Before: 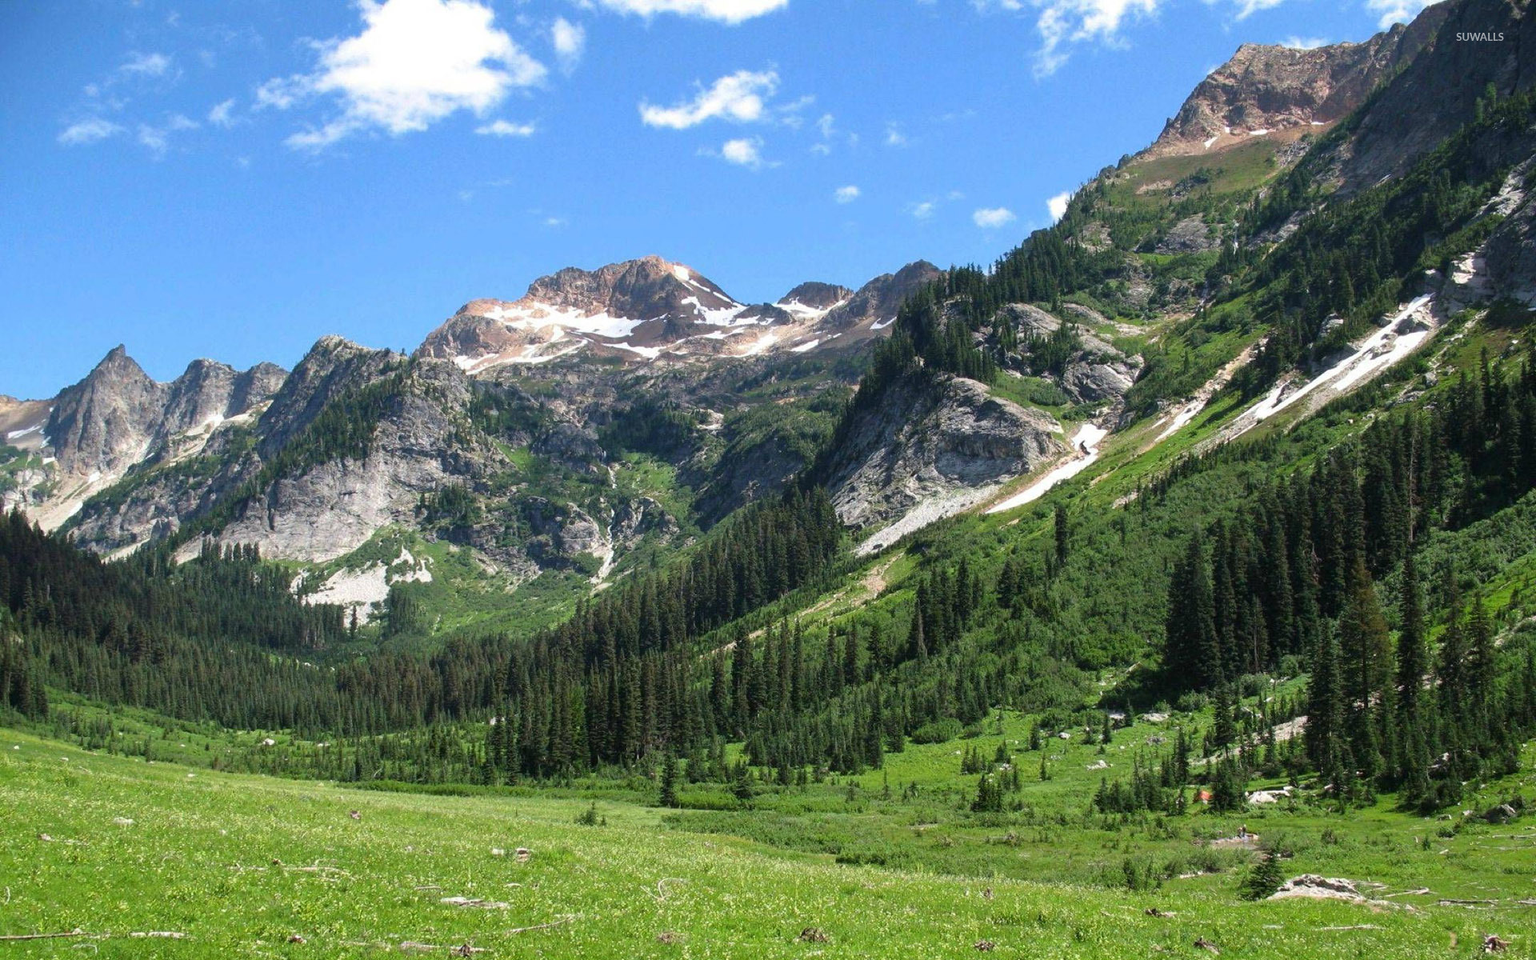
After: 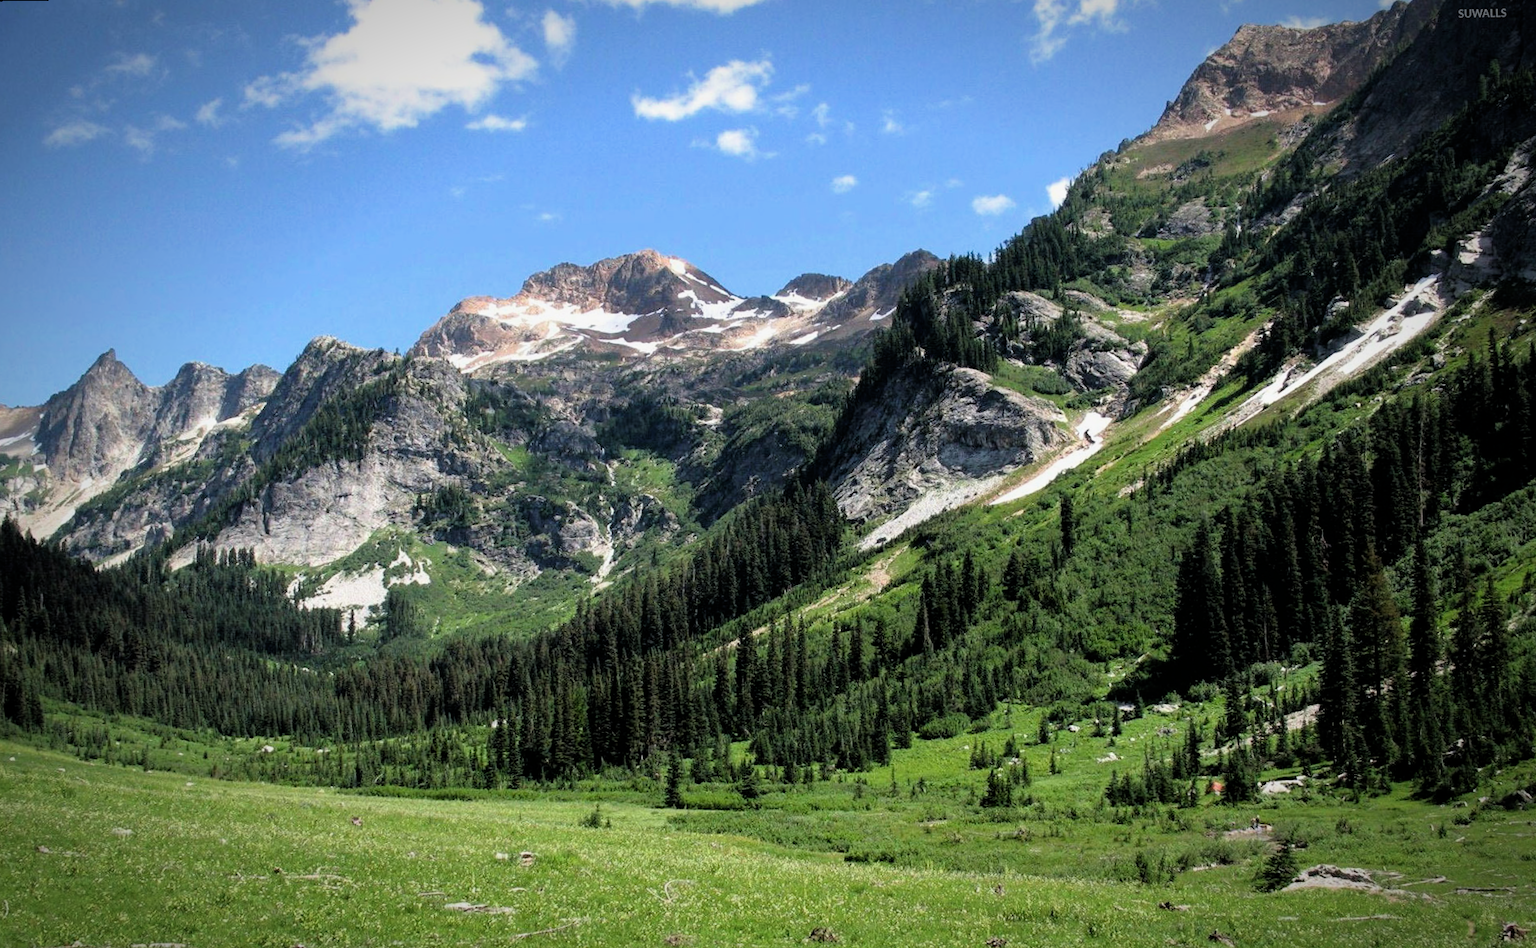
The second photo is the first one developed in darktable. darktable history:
rotate and perspective: rotation -1°, crop left 0.011, crop right 0.989, crop top 0.025, crop bottom 0.975
filmic rgb: black relative exposure -4.93 EV, white relative exposure 2.84 EV, hardness 3.72
vignetting: fall-off start 70.97%, brightness -0.584, saturation -0.118, width/height ratio 1.333
